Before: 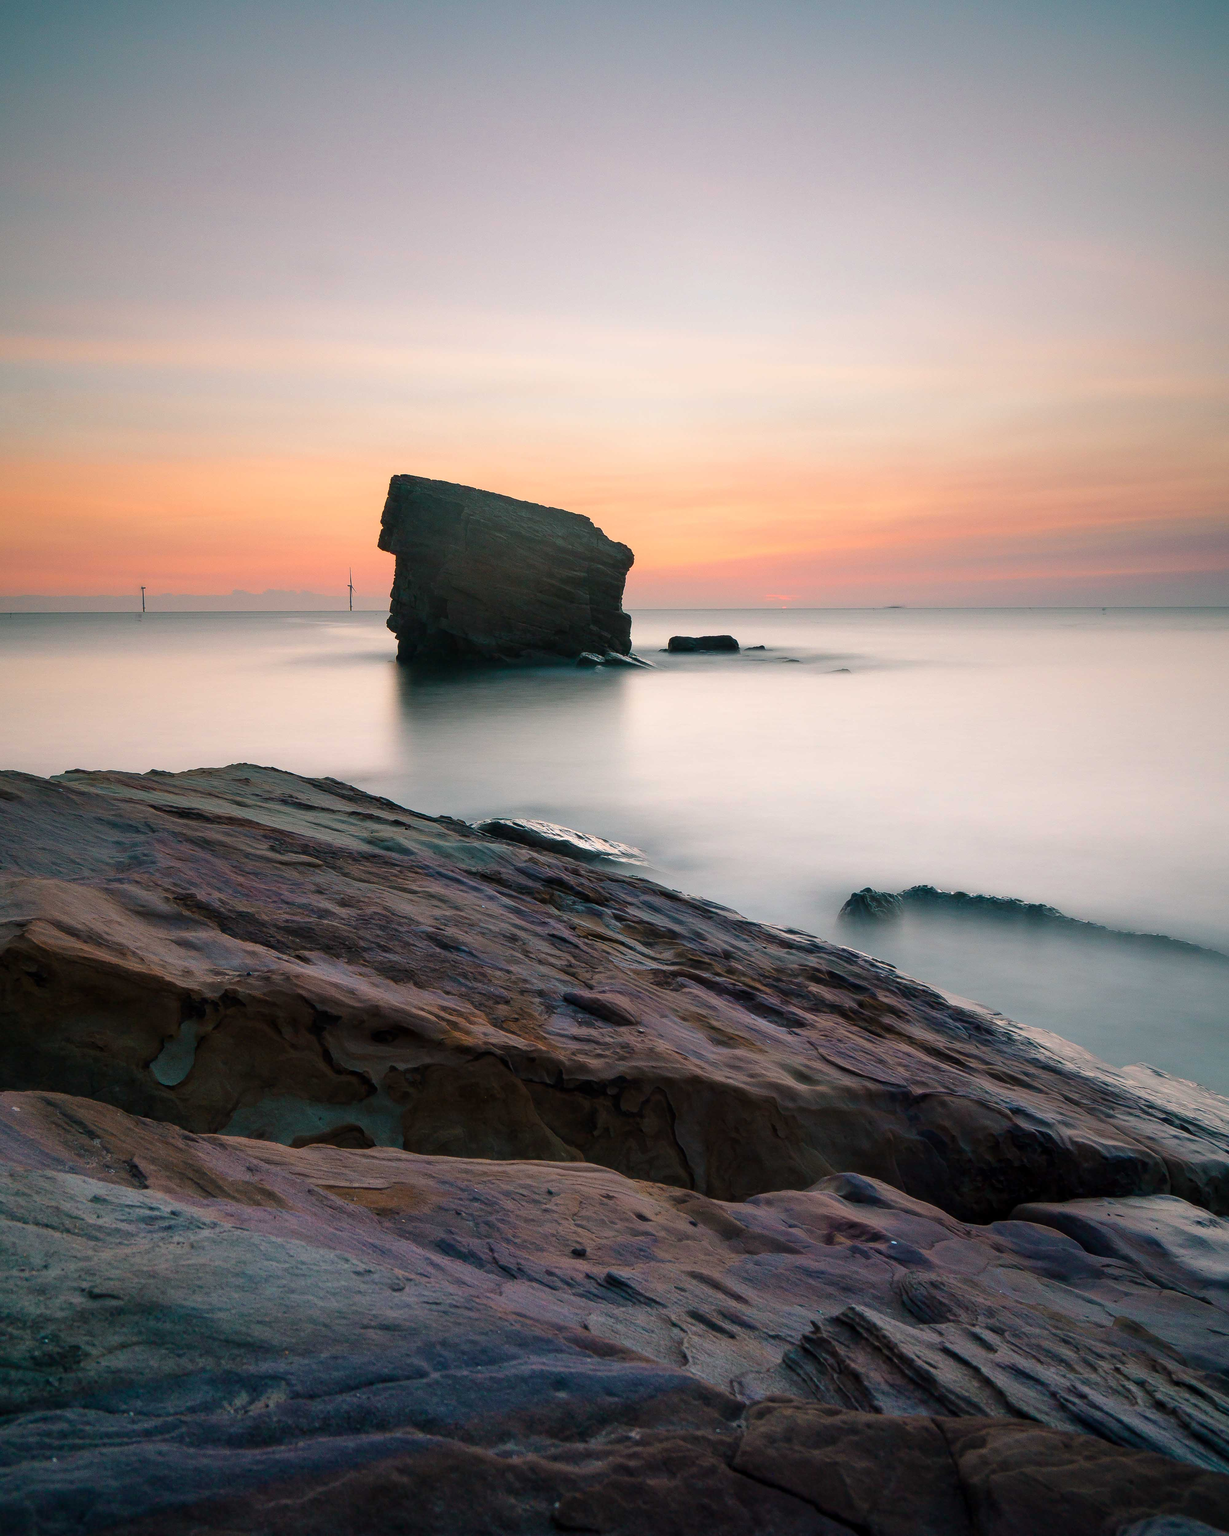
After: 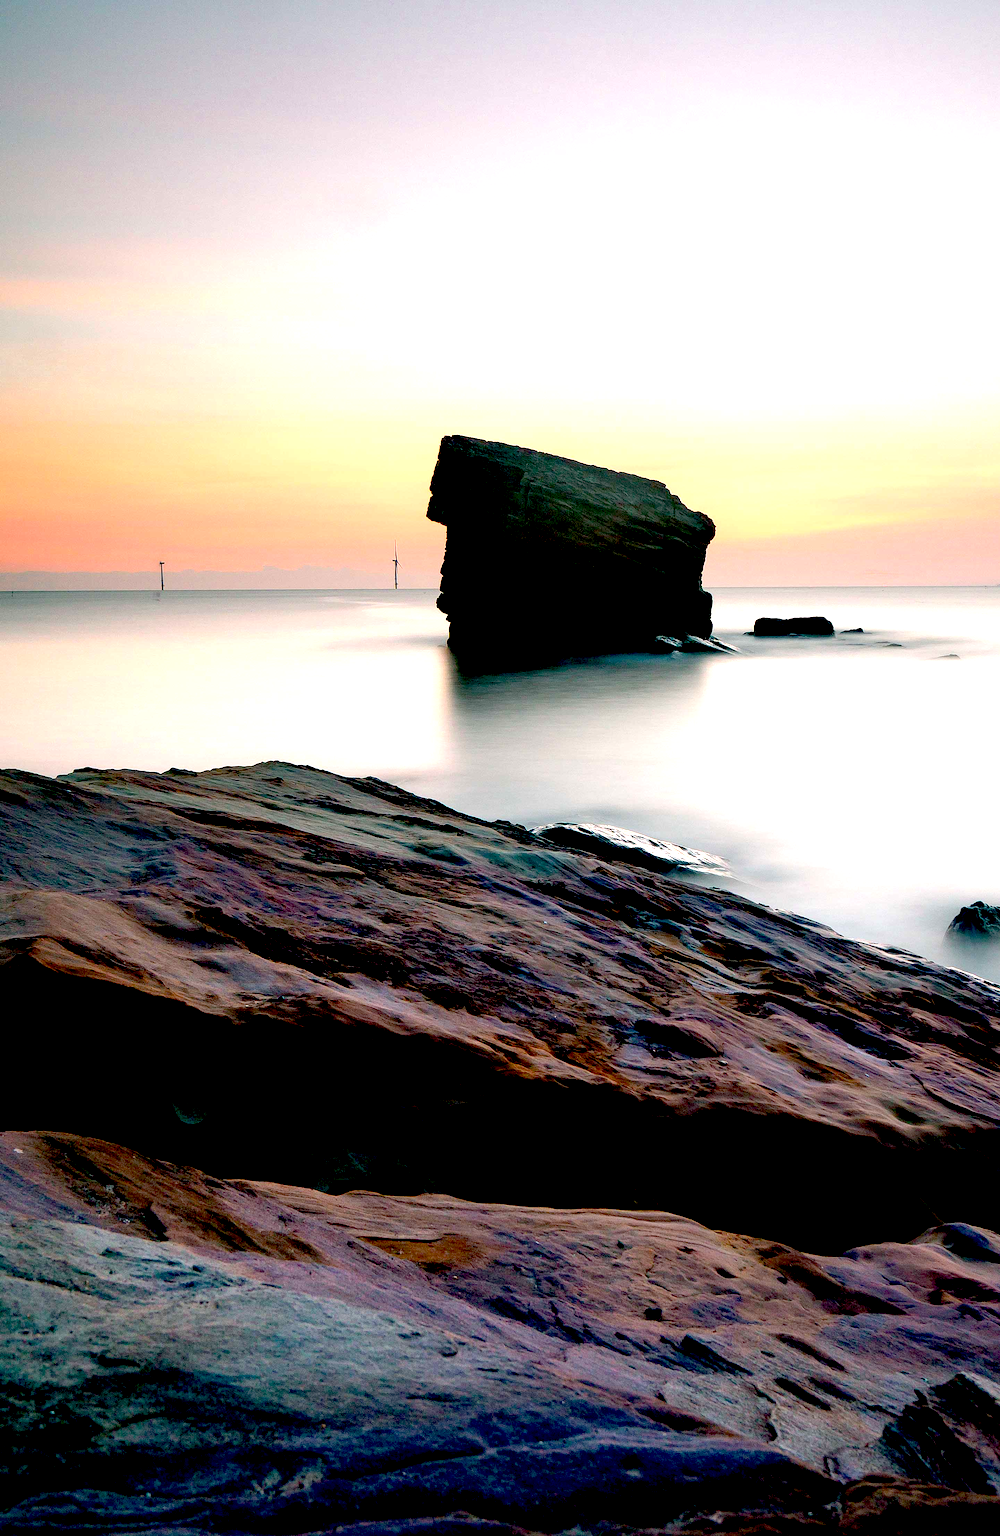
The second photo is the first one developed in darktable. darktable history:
exposure: black level correction 0.036, exposure 0.903 EV, compensate highlight preservation false
crop: top 5.806%, right 27.85%, bottom 5.542%
